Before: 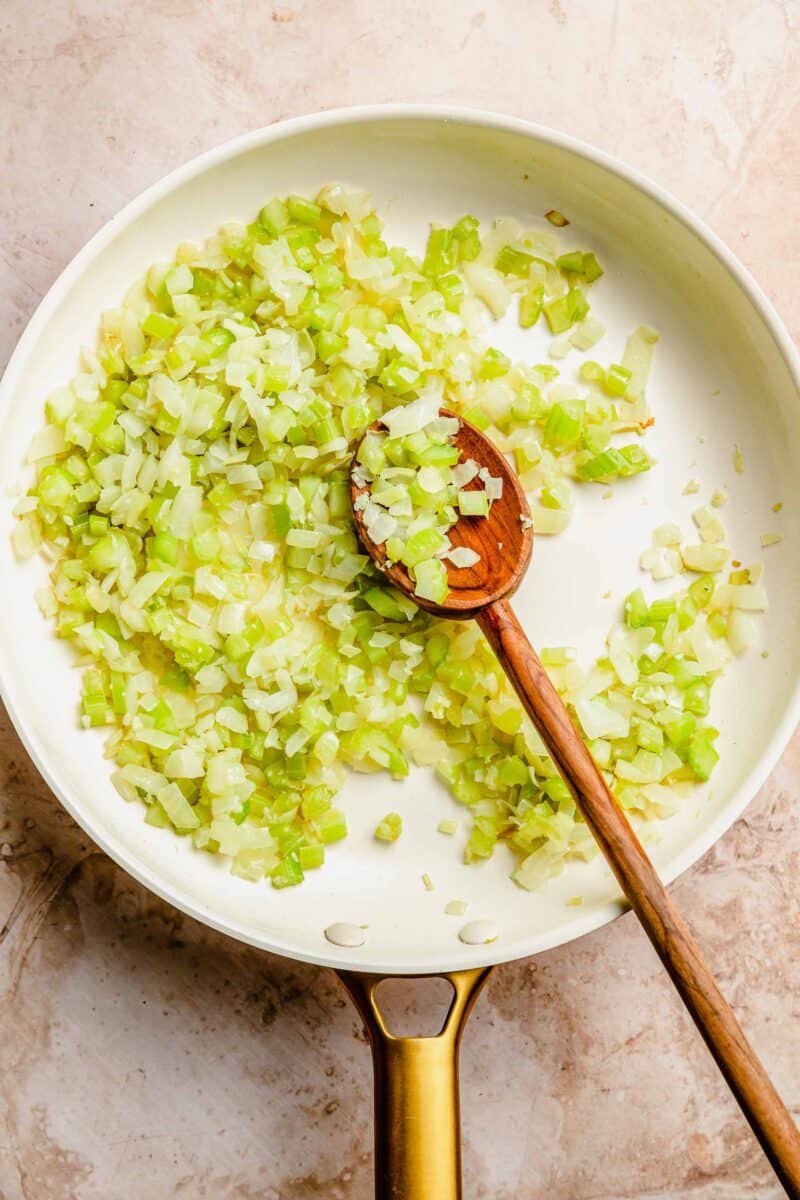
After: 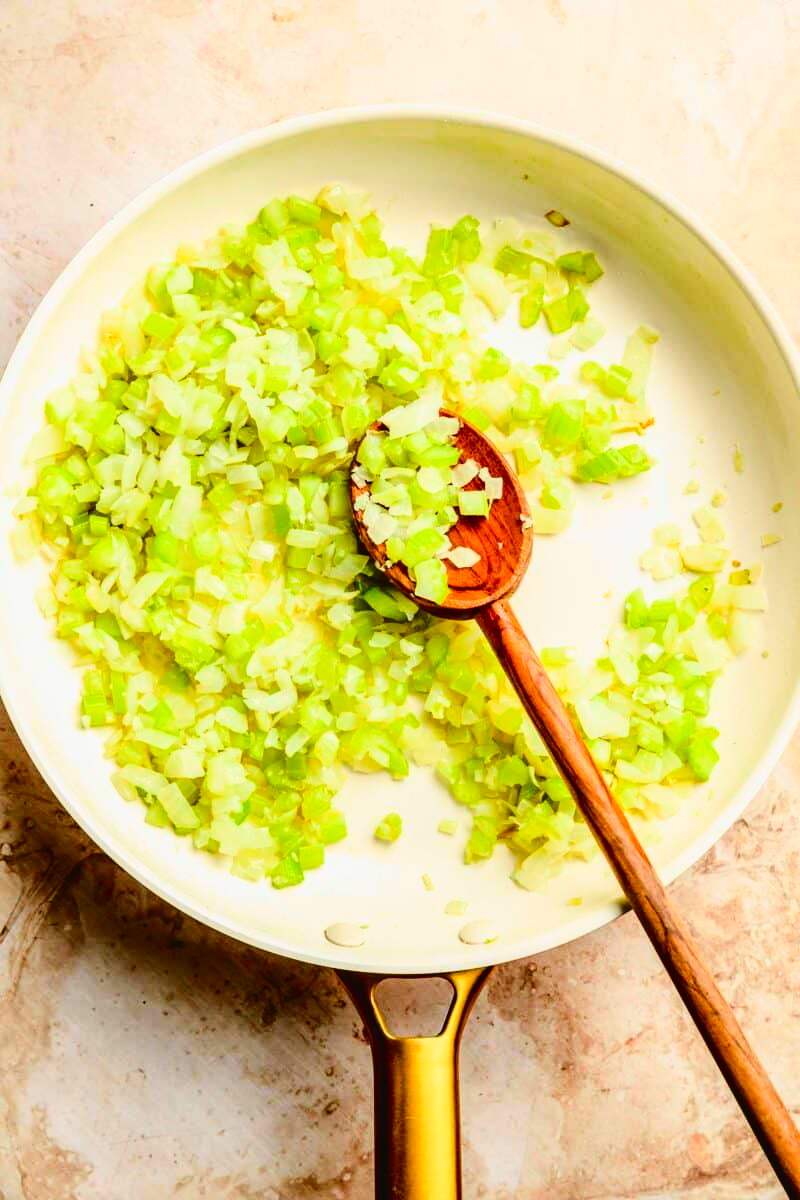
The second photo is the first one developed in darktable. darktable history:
tone curve: curves: ch0 [(0, 0.023) (0.132, 0.075) (0.251, 0.186) (0.441, 0.476) (0.662, 0.757) (0.849, 0.927) (1, 0.99)]; ch1 [(0, 0) (0.447, 0.411) (0.483, 0.469) (0.498, 0.496) (0.518, 0.514) (0.561, 0.59) (0.606, 0.659) (0.657, 0.725) (0.869, 0.916) (1, 1)]; ch2 [(0, 0) (0.307, 0.315) (0.425, 0.438) (0.483, 0.477) (0.503, 0.503) (0.526, 0.553) (0.552, 0.601) (0.615, 0.669) (0.703, 0.797) (0.985, 0.966)], color space Lab, independent channels
